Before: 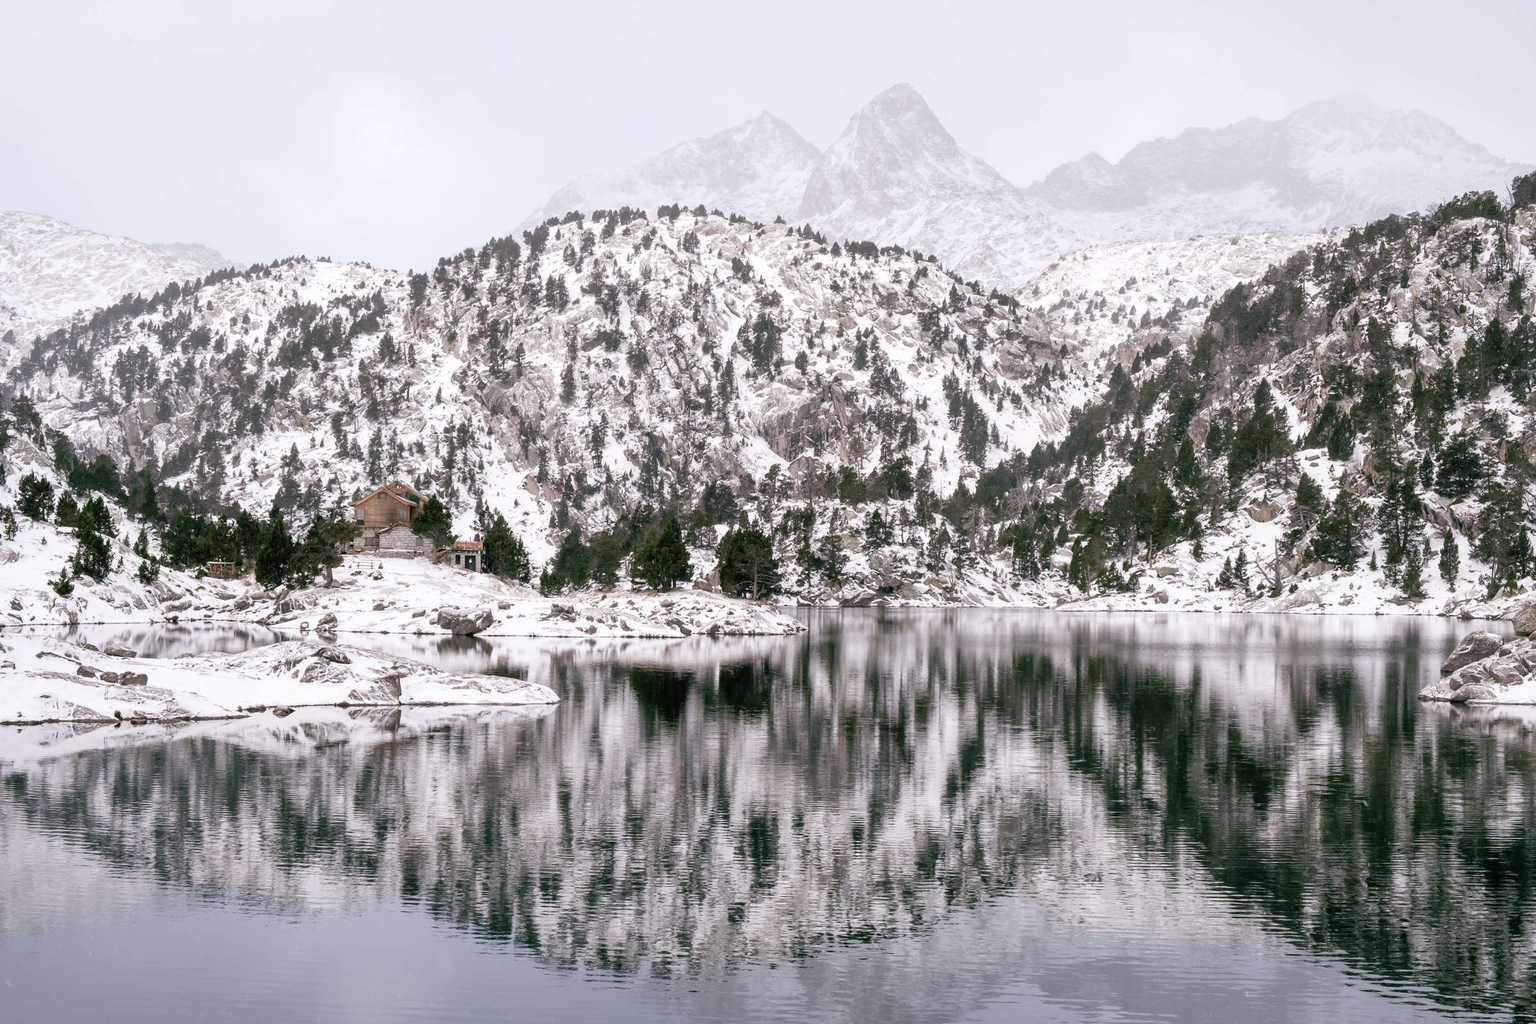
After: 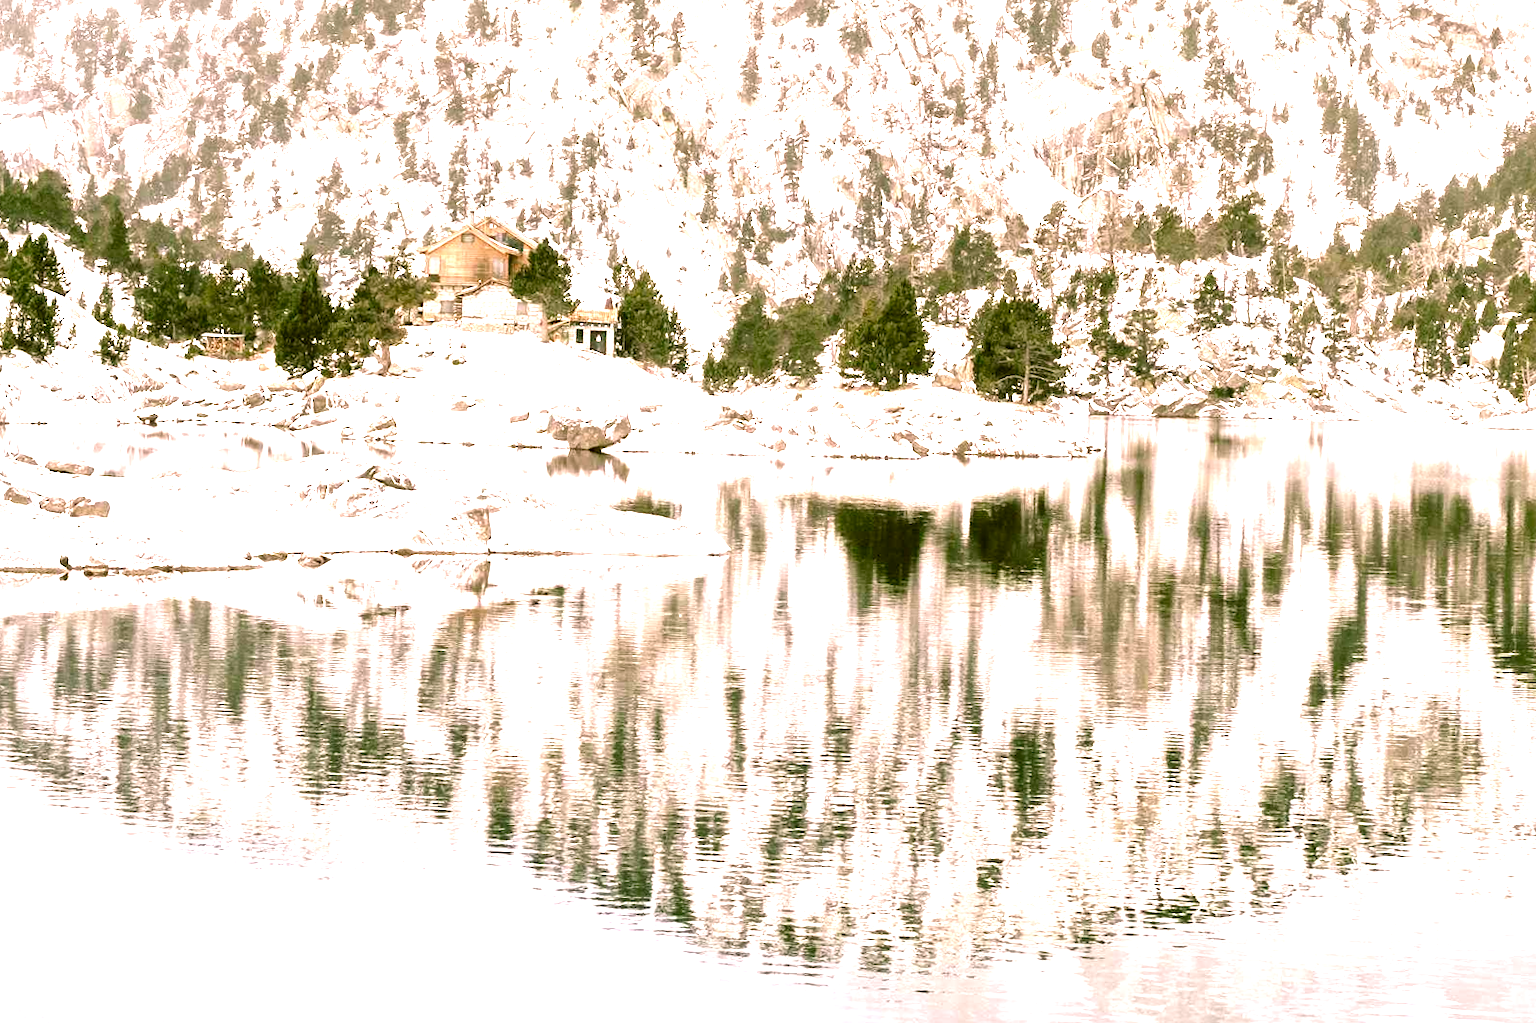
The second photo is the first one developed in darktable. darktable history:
crop and rotate: angle -0.934°, left 3.592%, top 31.891%, right 28.276%
exposure: exposure 2.002 EV, compensate exposure bias true, compensate highlight preservation false
color correction: highlights a* 8.56, highlights b* 15.83, shadows a* -0.384, shadows b* 26.13
